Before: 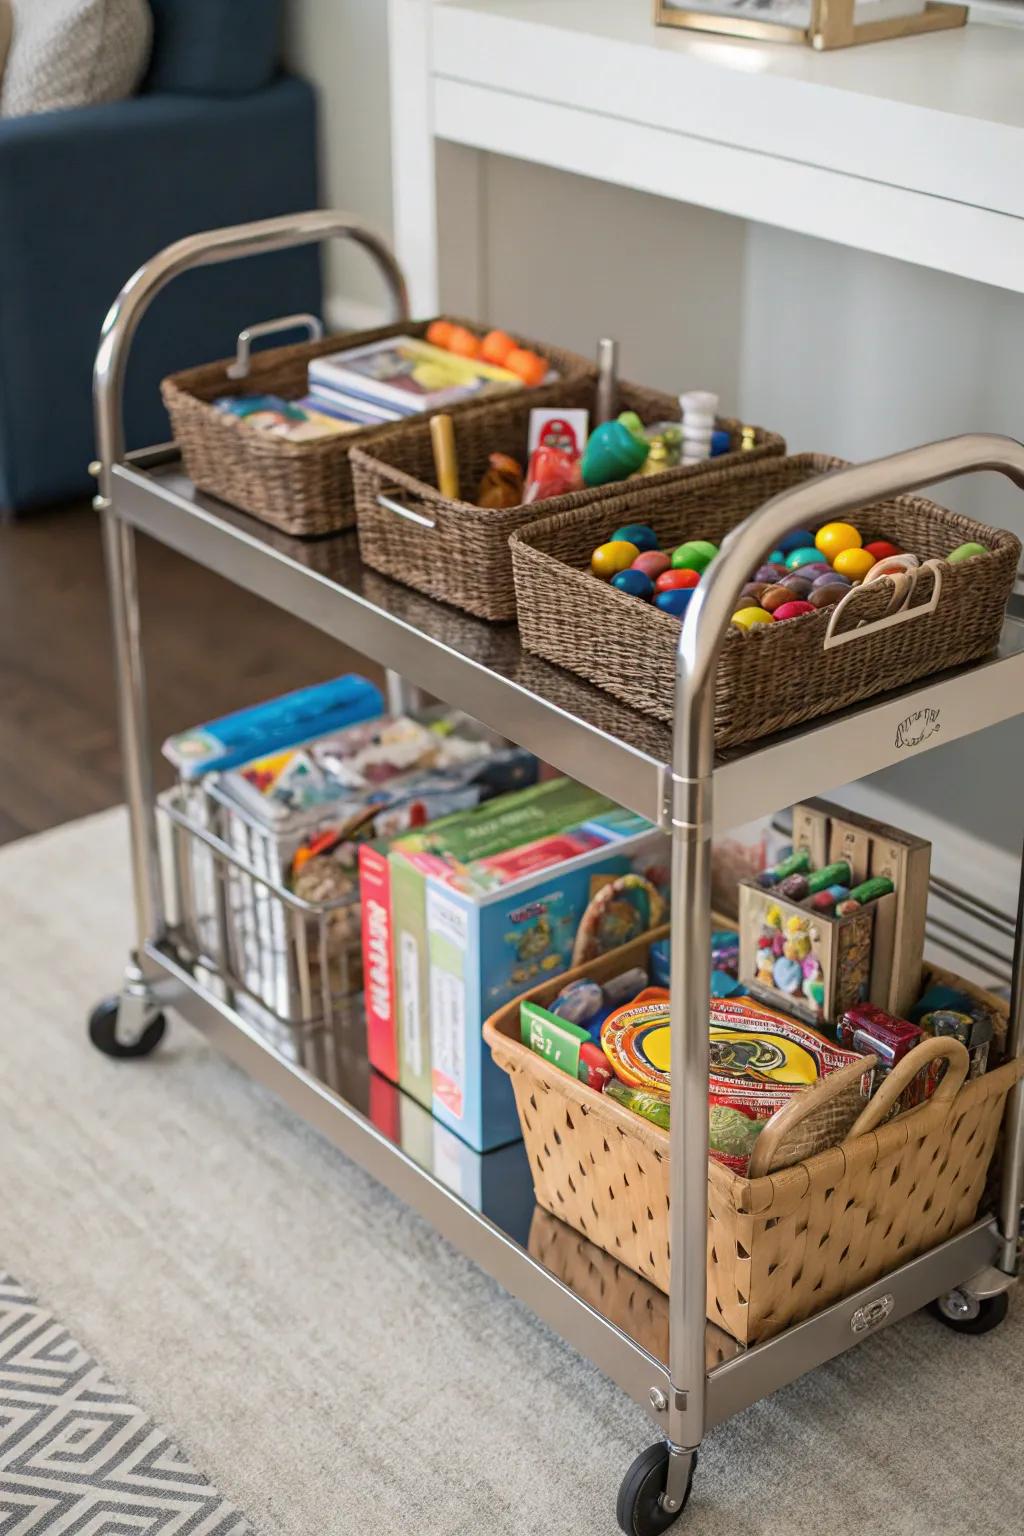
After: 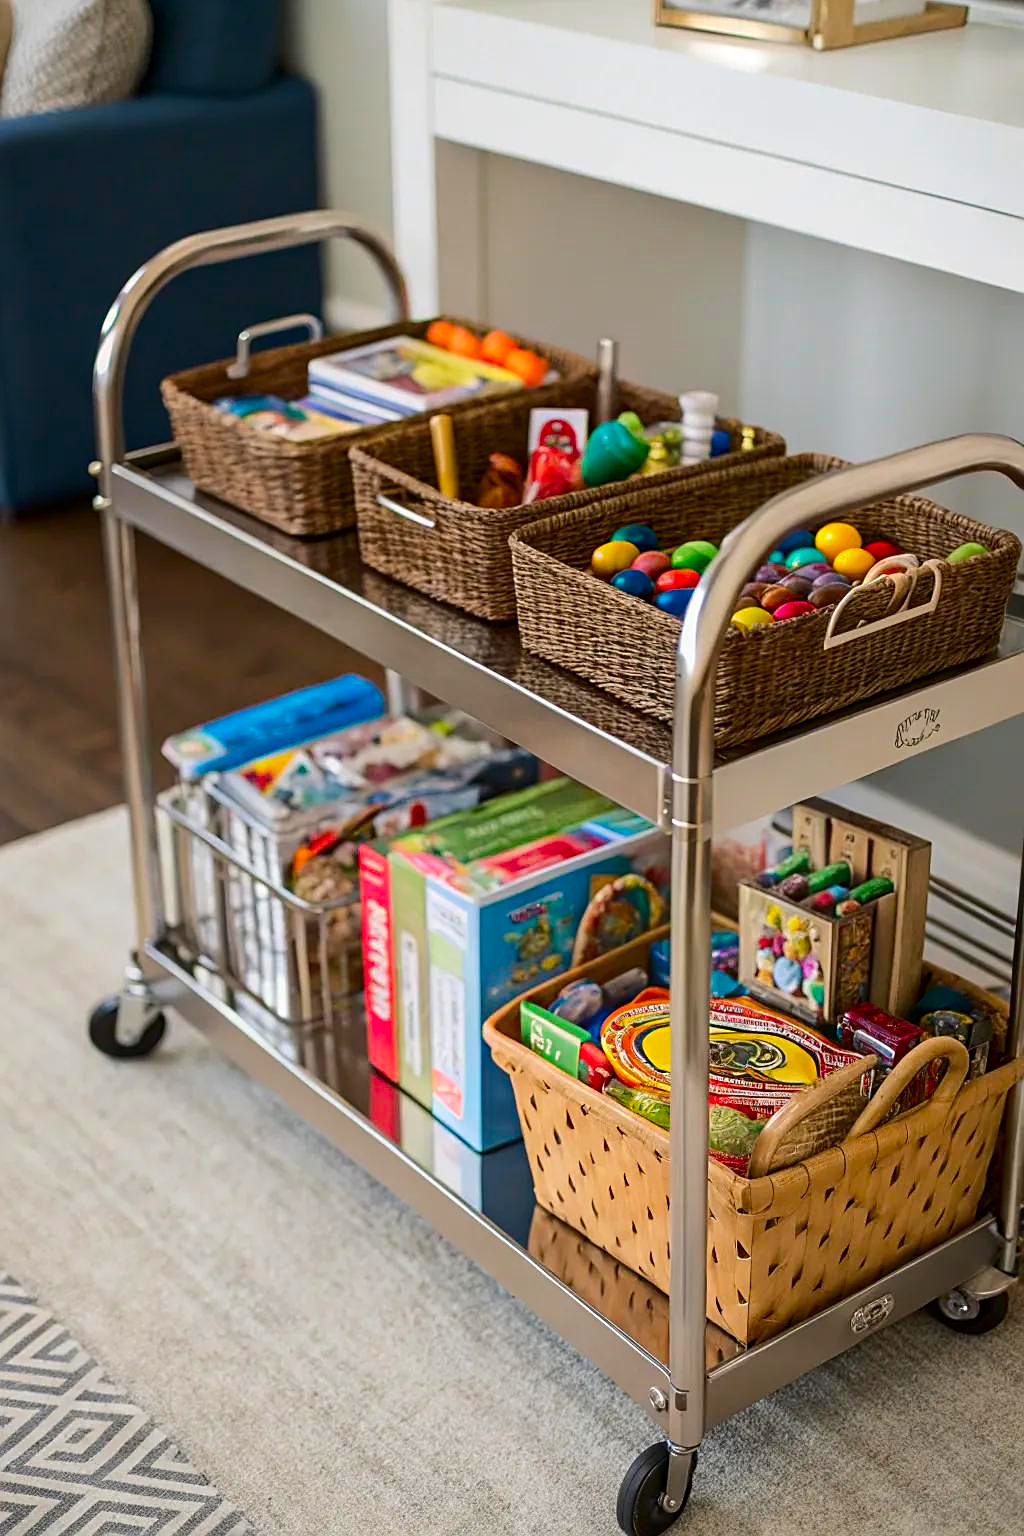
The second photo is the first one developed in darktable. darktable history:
contrast brightness saturation: contrast 0.115, brightness -0.117, saturation 0.2
color balance rgb: perceptual saturation grading › global saturation 0.648%, perceptual brilliance grading › mid-tones 10.344%, perceptual brilliance grading › shadows 14.443%, global vibrance 20%
sharpen: on, module defaults
